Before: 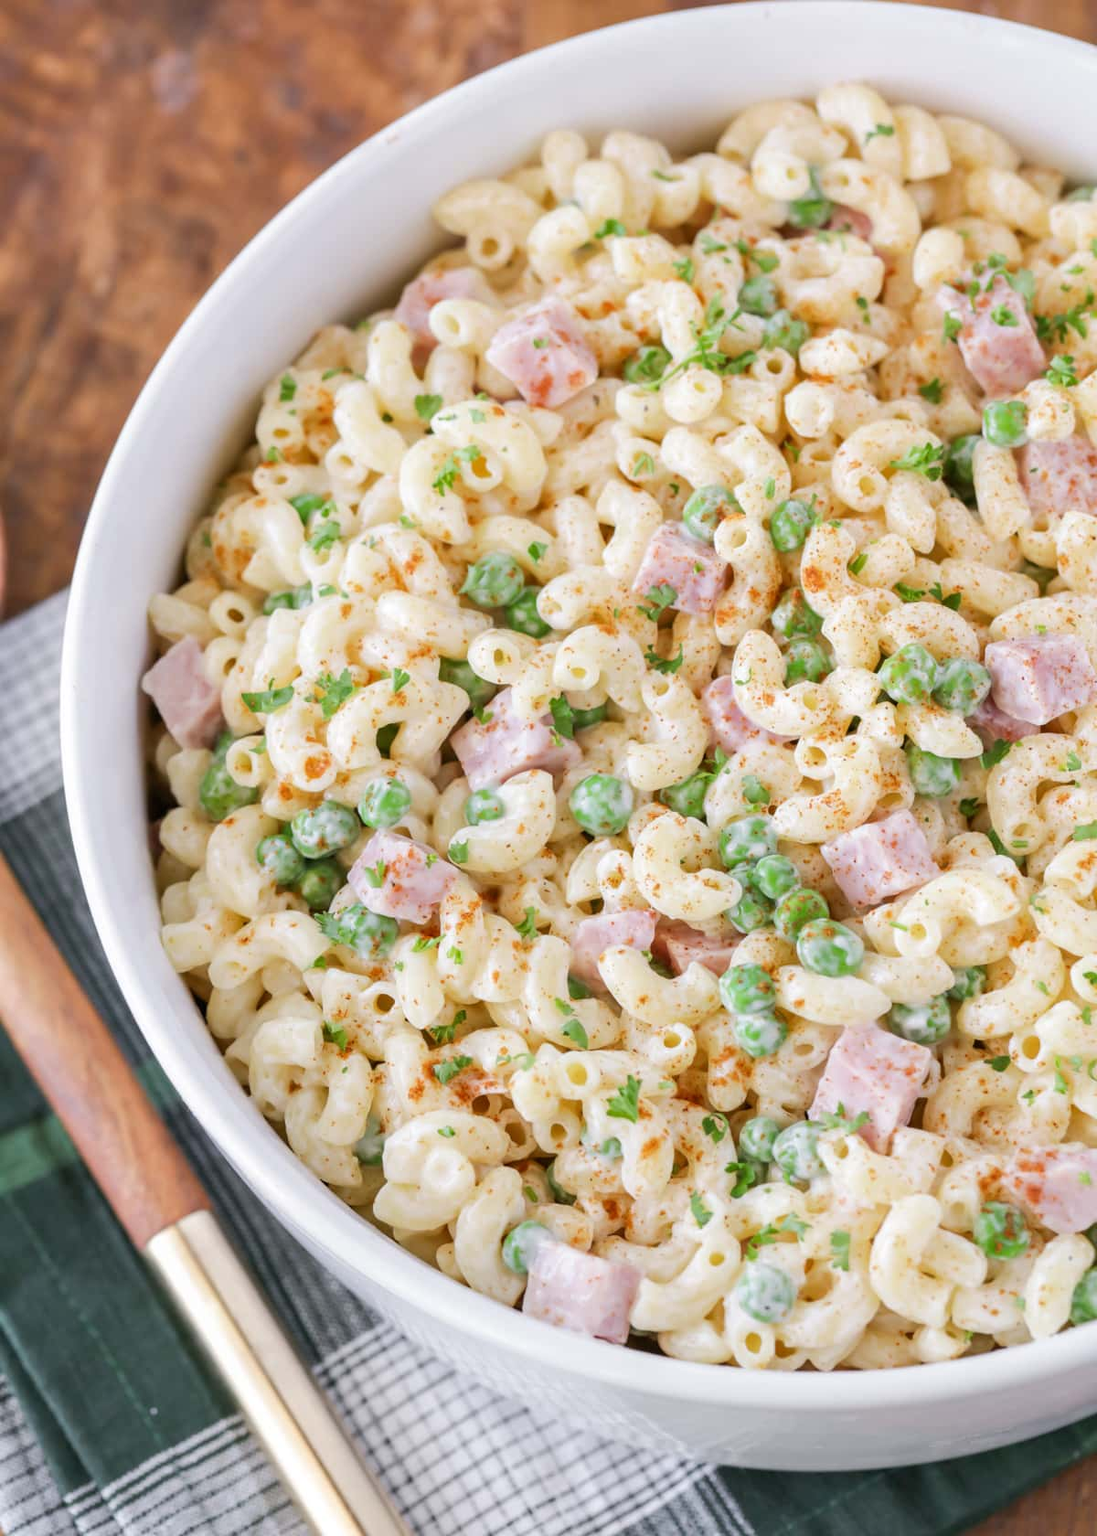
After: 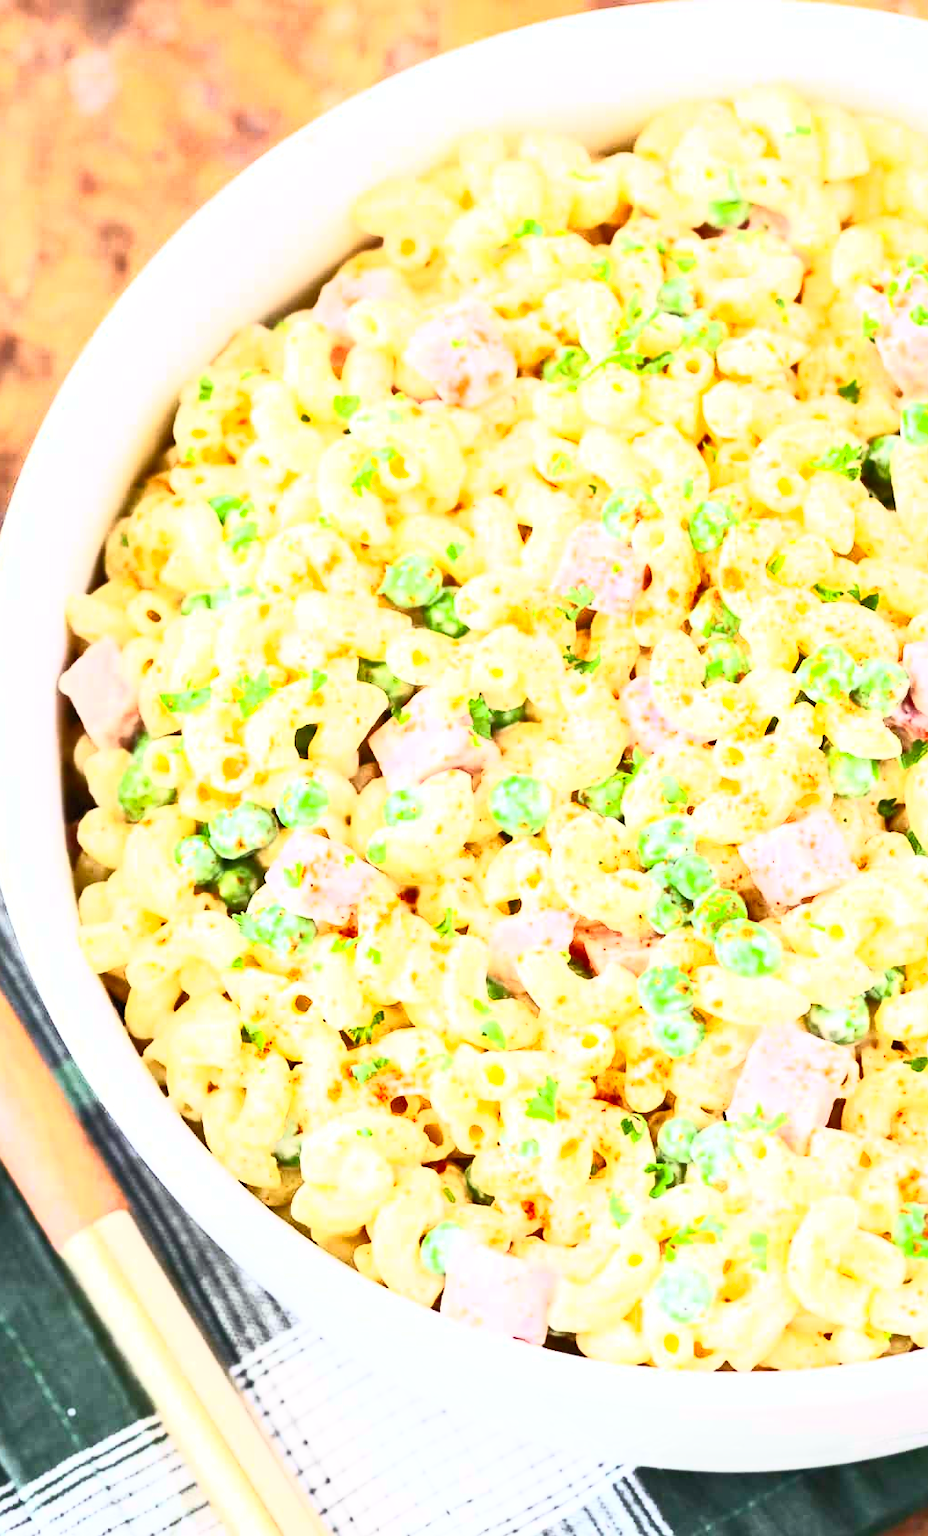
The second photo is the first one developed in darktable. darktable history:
color correction: highlights a* -1.18, highlights b* 4.65, shadows a* 3.68
contrast brightness saturation: contrast 0.821, brightness 0.583, saturation 0.587
exposure: black level correction 0.001, exposure 0.5 EV, compensate highlight preservation false
crop: left 7.562%, right 7.841%
